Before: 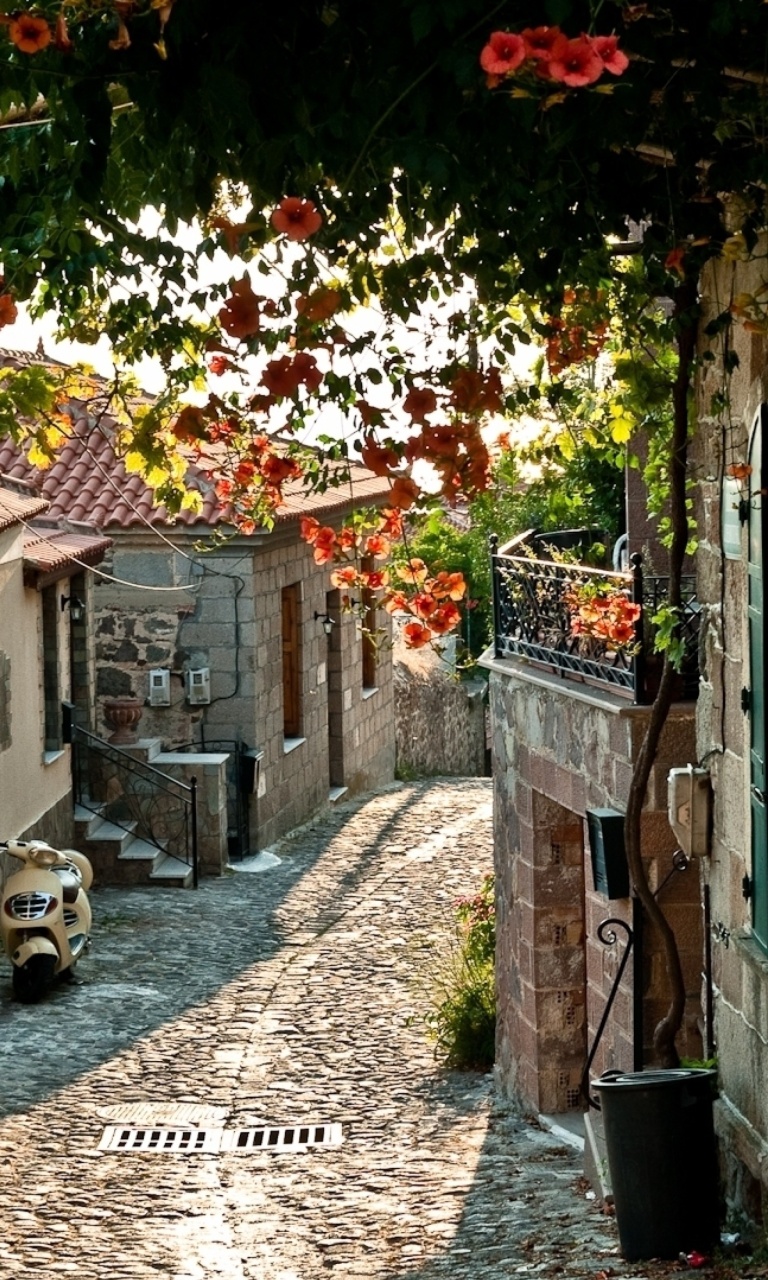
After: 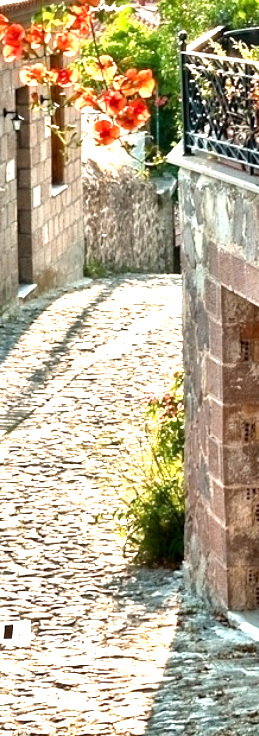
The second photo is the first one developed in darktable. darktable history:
exposure: black level correction 0.001, exposure 1.32 EV, compensate highlight preservation false
crop: left 40.535%, top 39.369%, right 25.704%, bottom 3.06%
